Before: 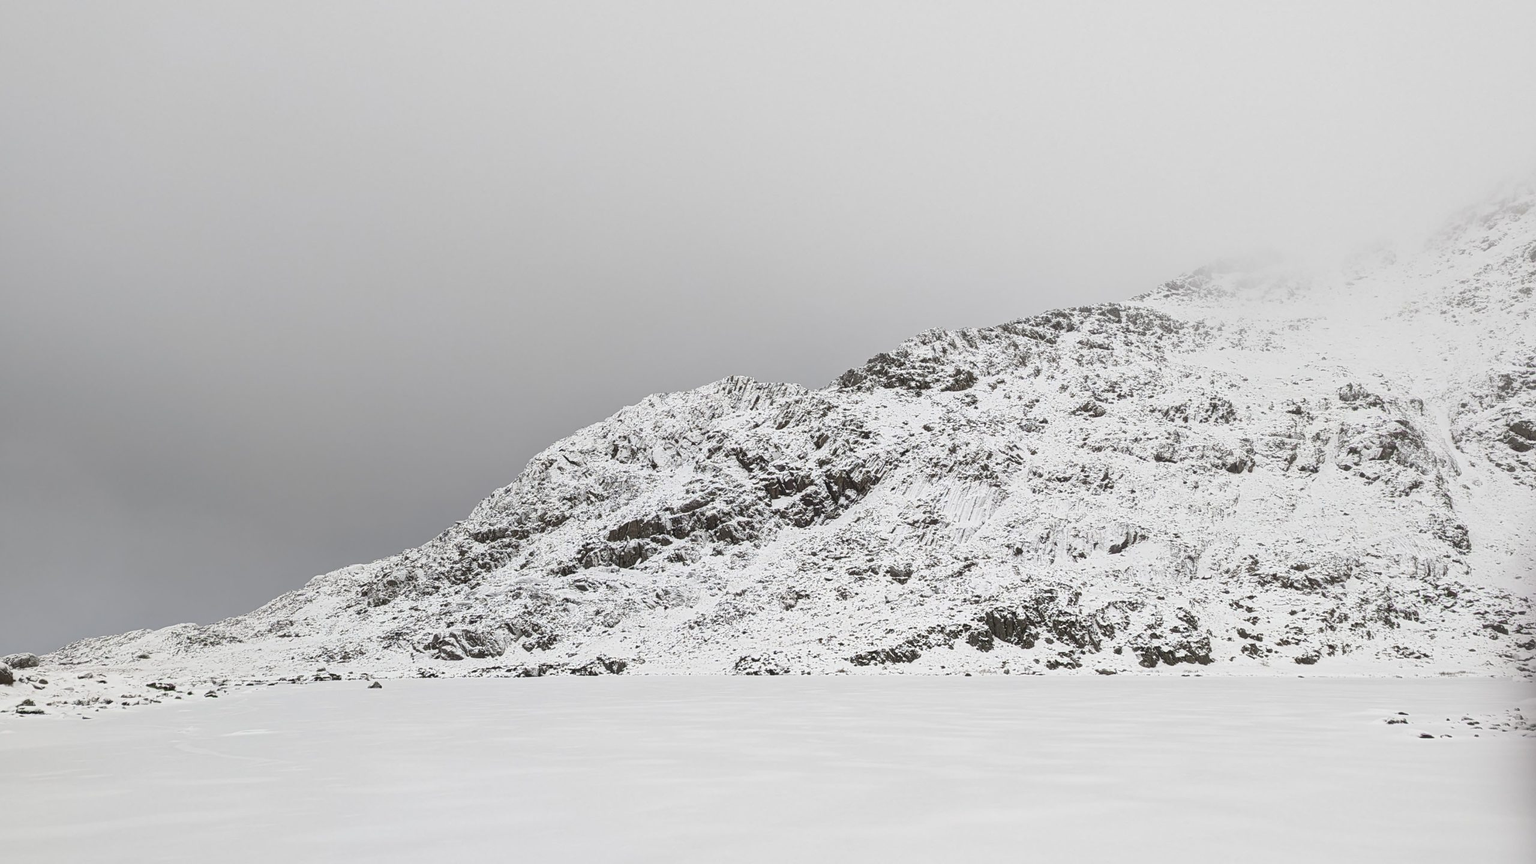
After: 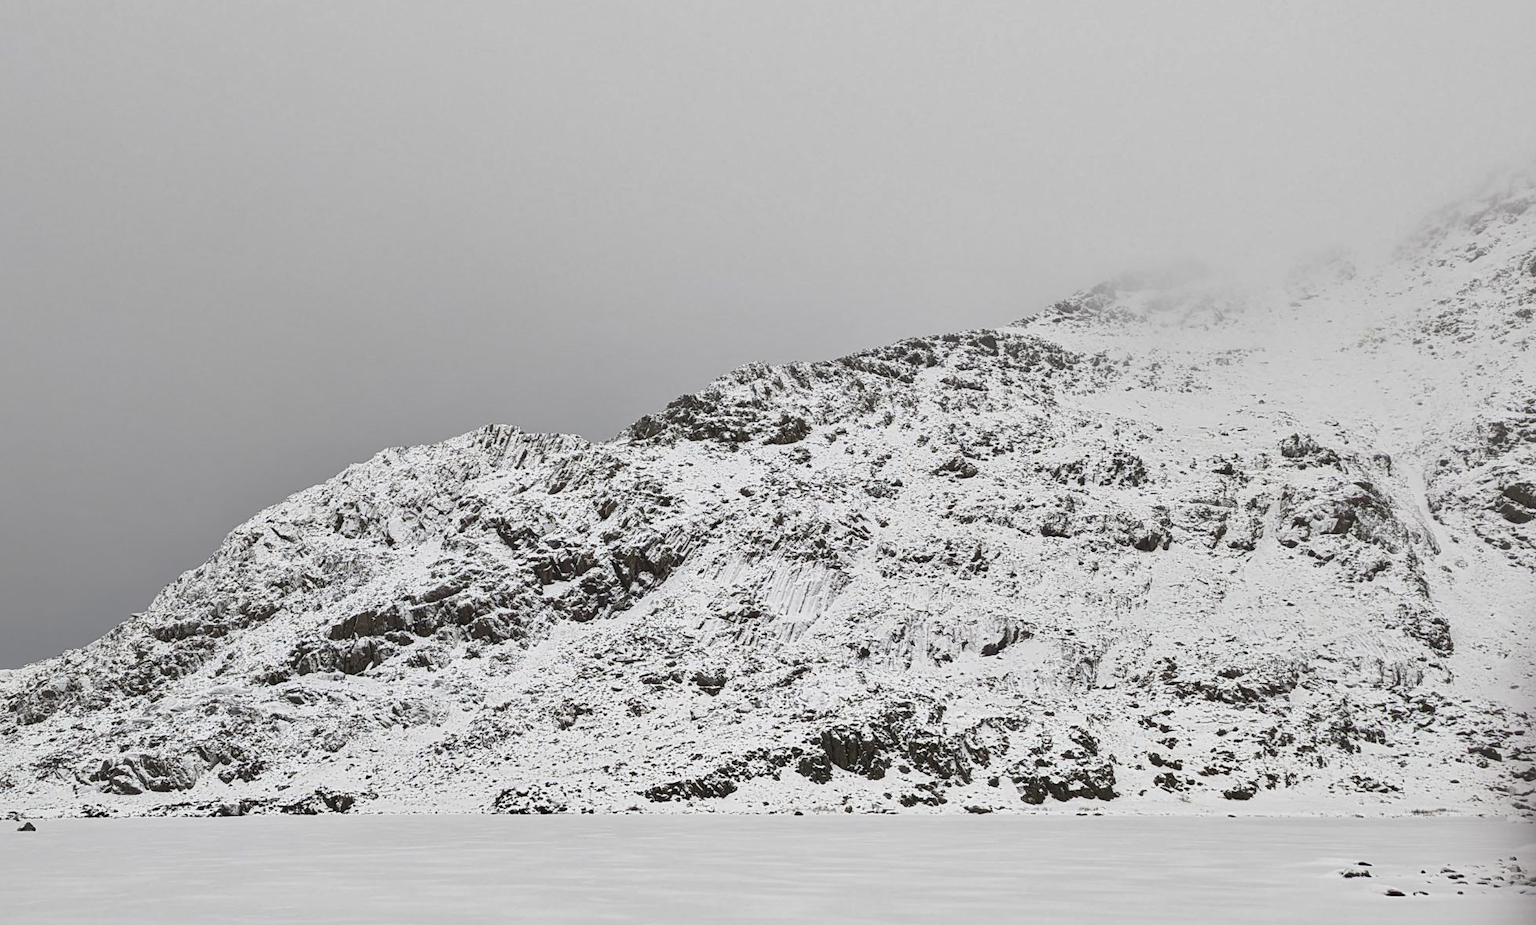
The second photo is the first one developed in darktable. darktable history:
shadows and highlights: soften with gaussian
crop: left 23.095%, top 5.827%, bottom 11.854%
